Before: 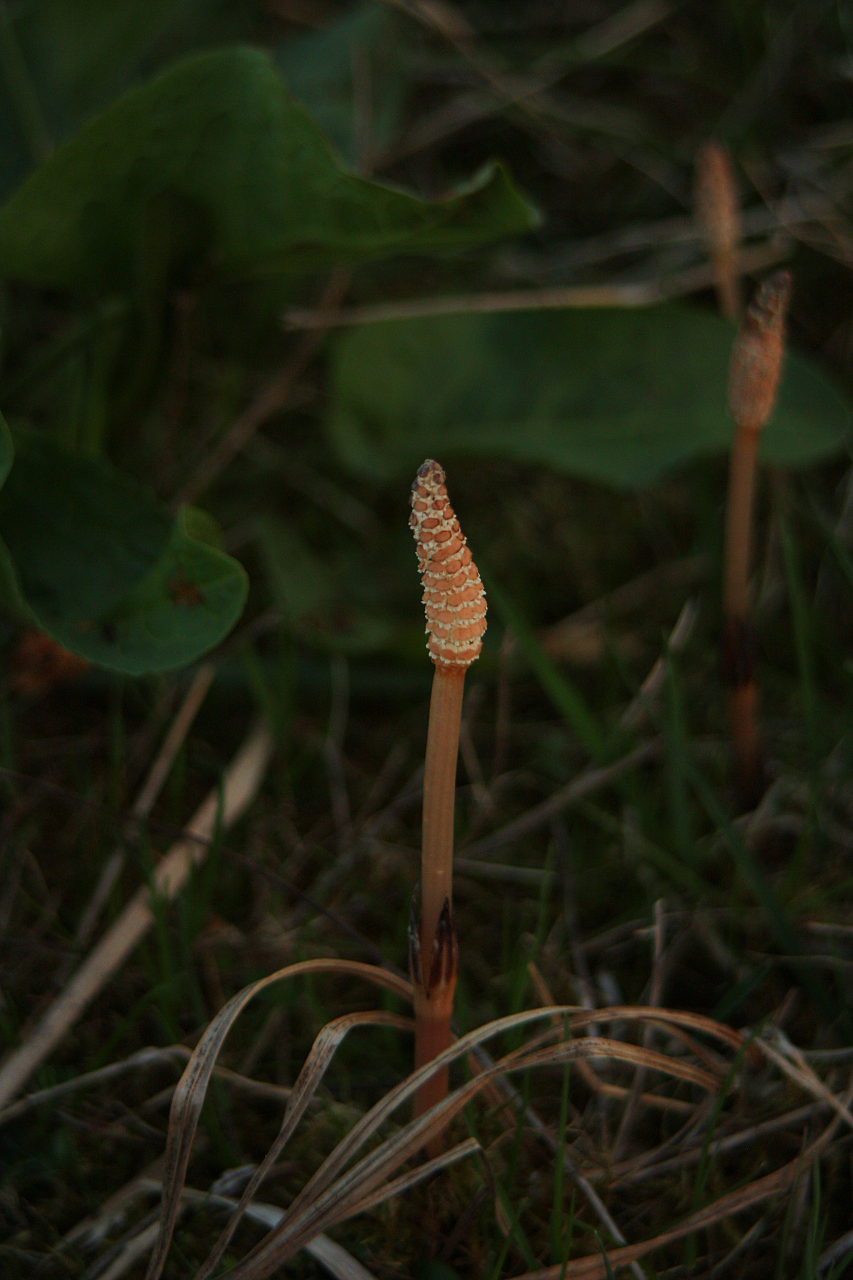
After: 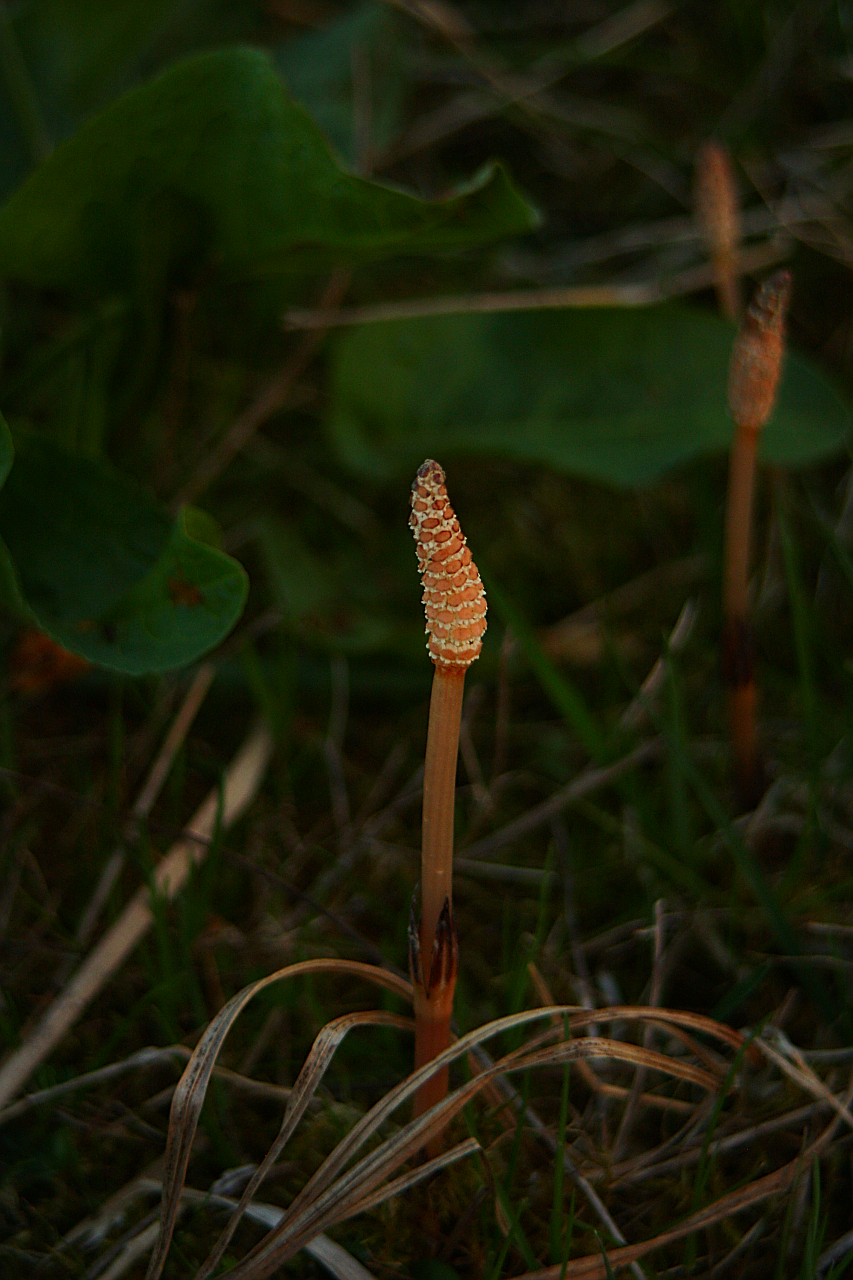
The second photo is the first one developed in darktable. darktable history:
contrast brightness saturation: contrast 0.09, saturation 0.28
sharpen: on, module defaults
